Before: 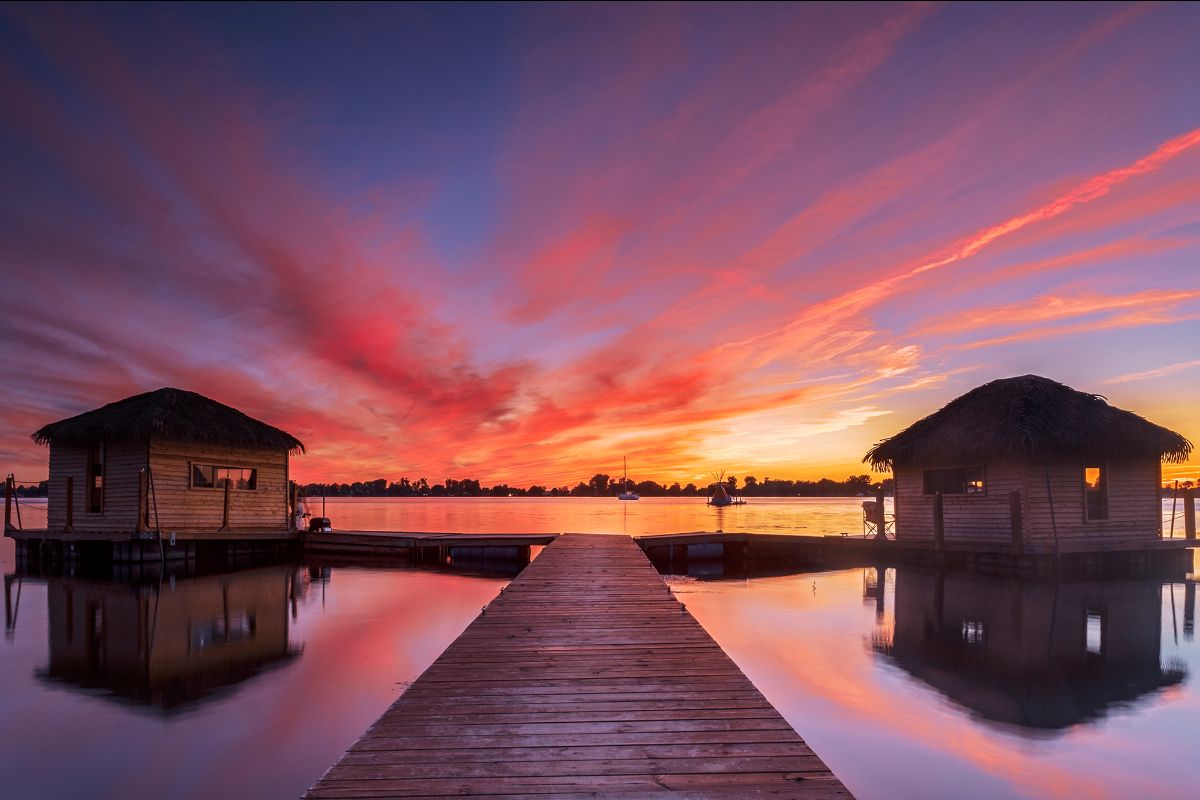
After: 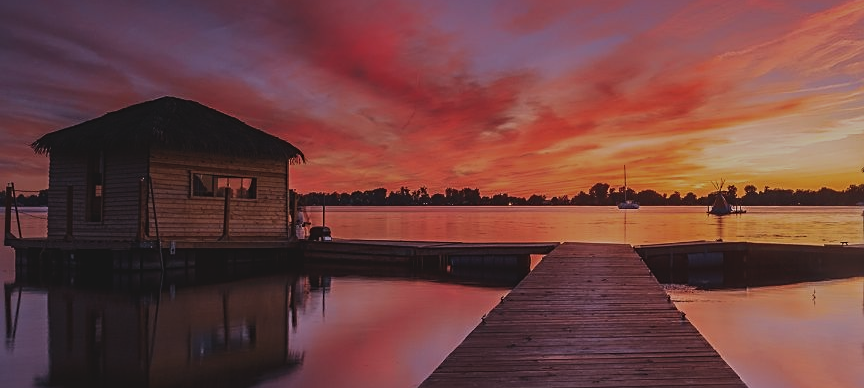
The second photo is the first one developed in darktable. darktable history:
sharpen: on, module defaults
crop: top 36.498%, right 27.964%, bottom 14.995%
exposure: black level correction -0.016, exposure -1.018 EV, compensate highlight preservation false
